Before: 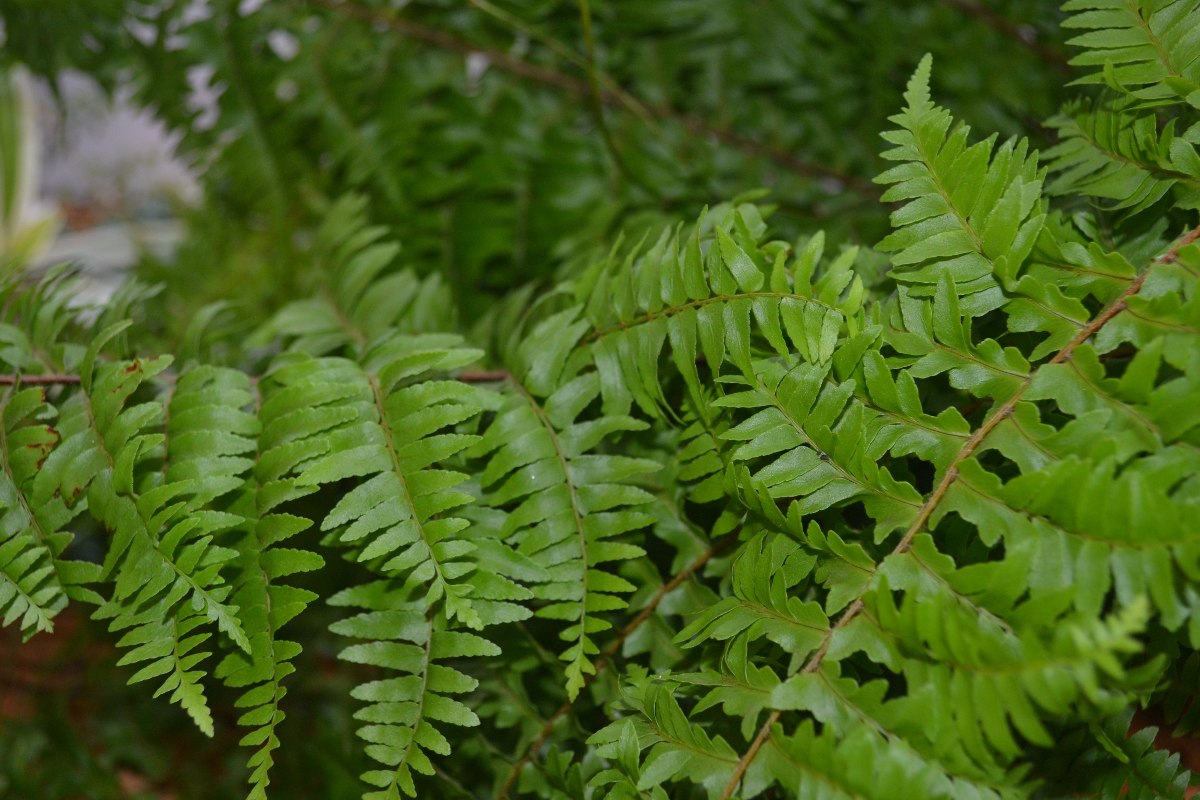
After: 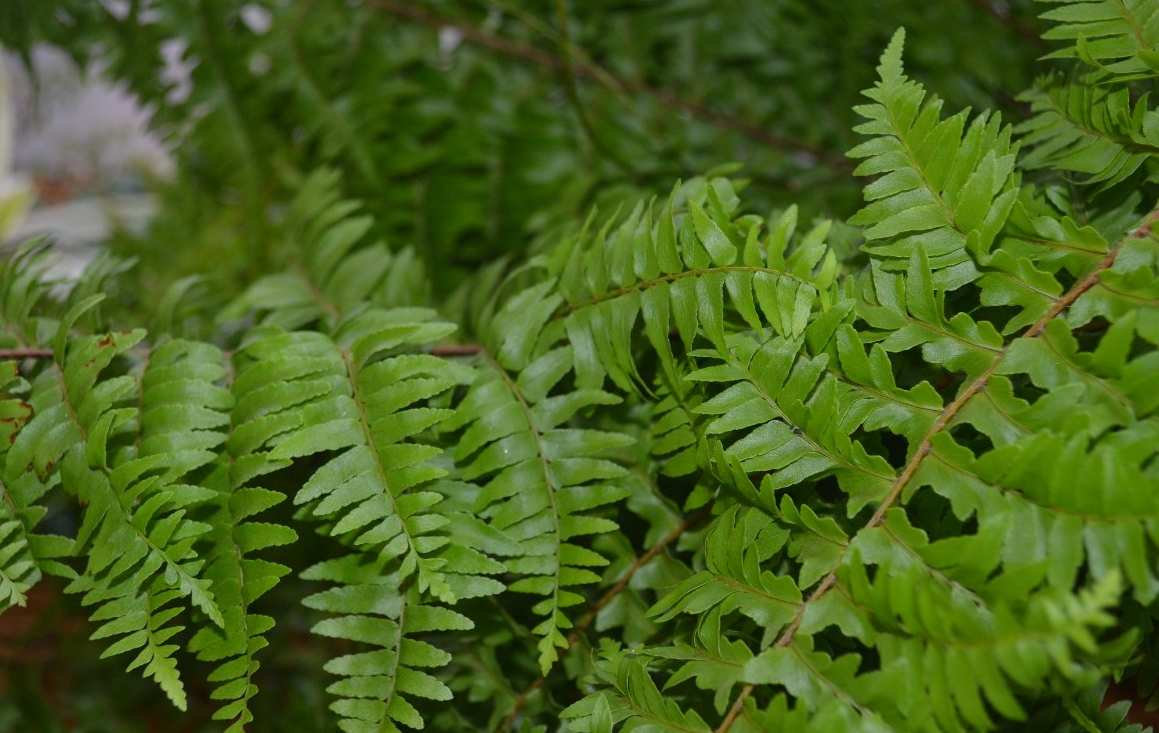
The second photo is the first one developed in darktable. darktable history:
crop: left 2.251%, top 3.345%, right 1.14%, bottom 4.915%
